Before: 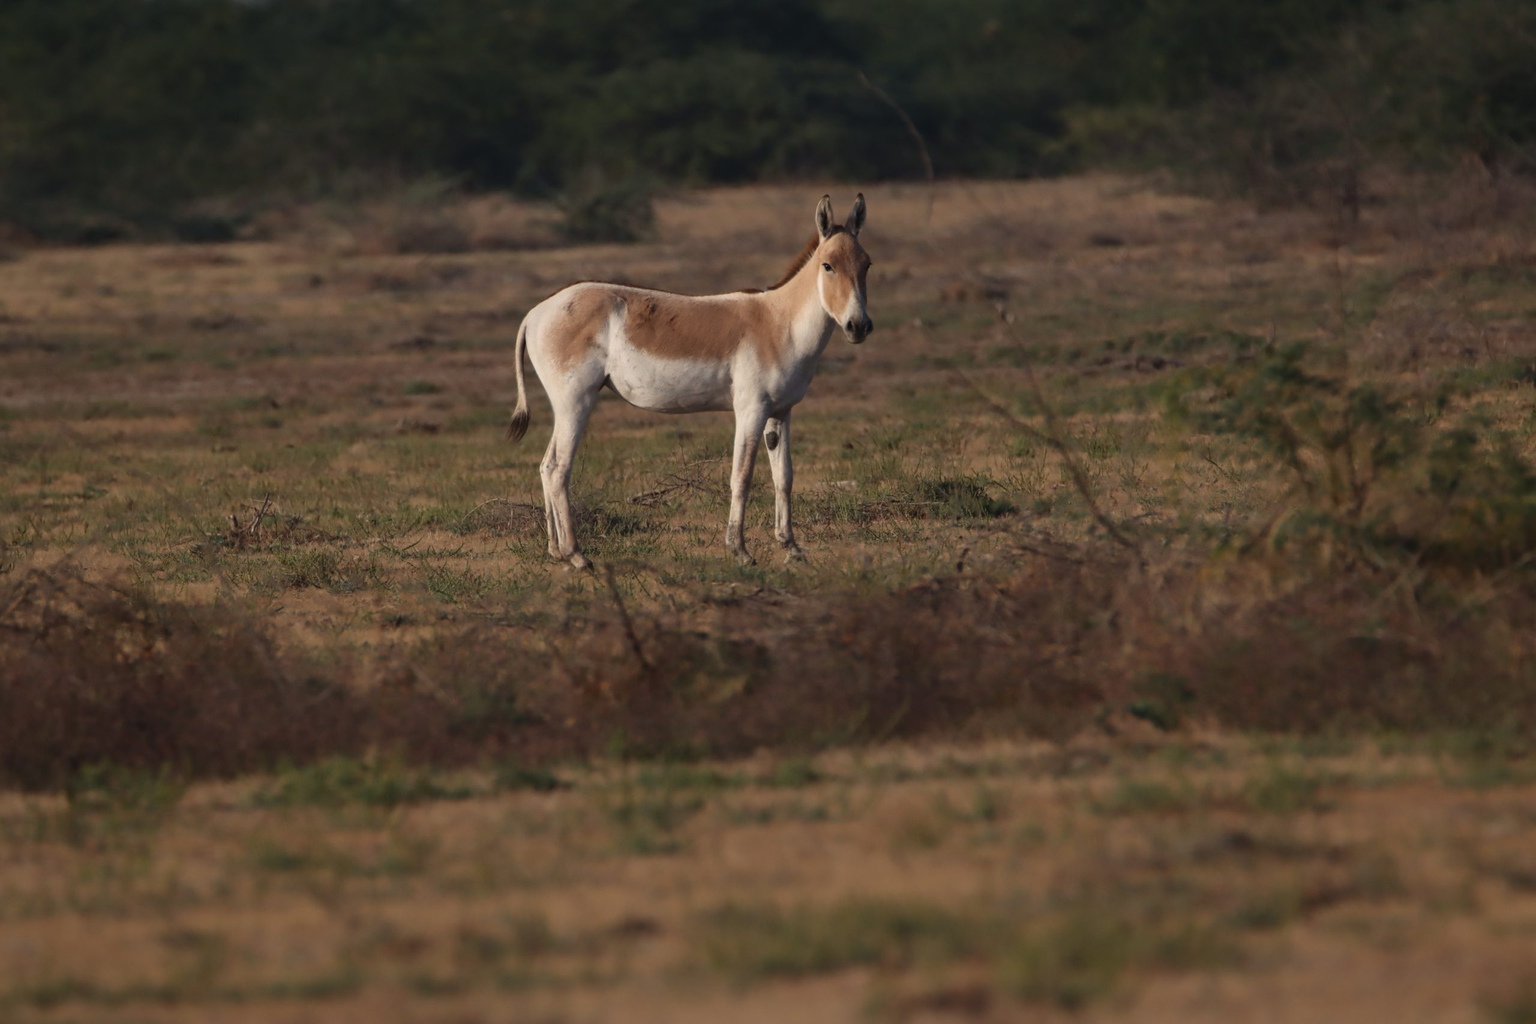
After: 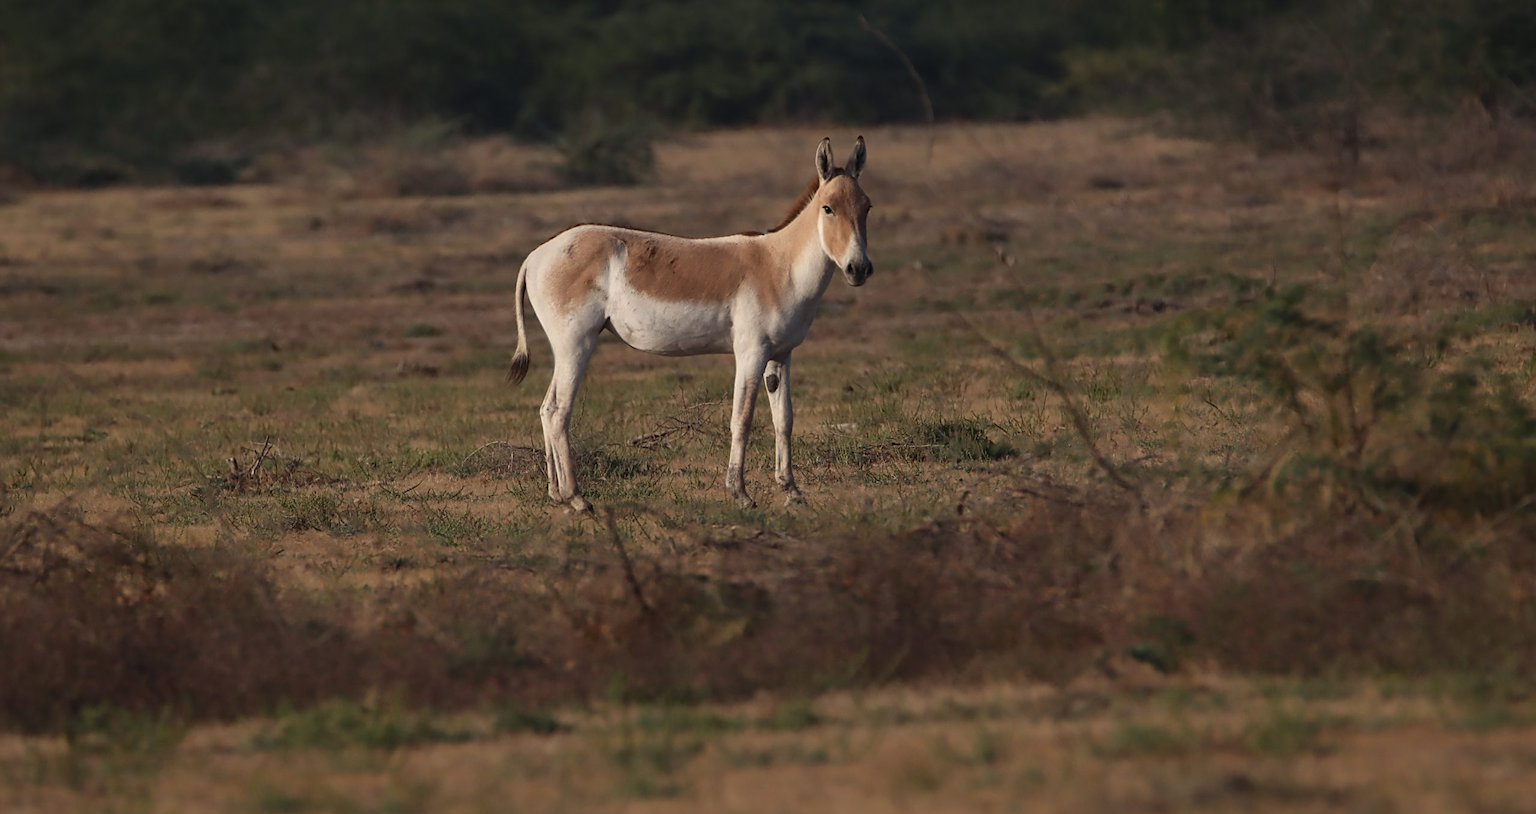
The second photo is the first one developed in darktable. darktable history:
crop and rotate: top 5.659%, bottom 14.753%
sharpen: on, module defaults
